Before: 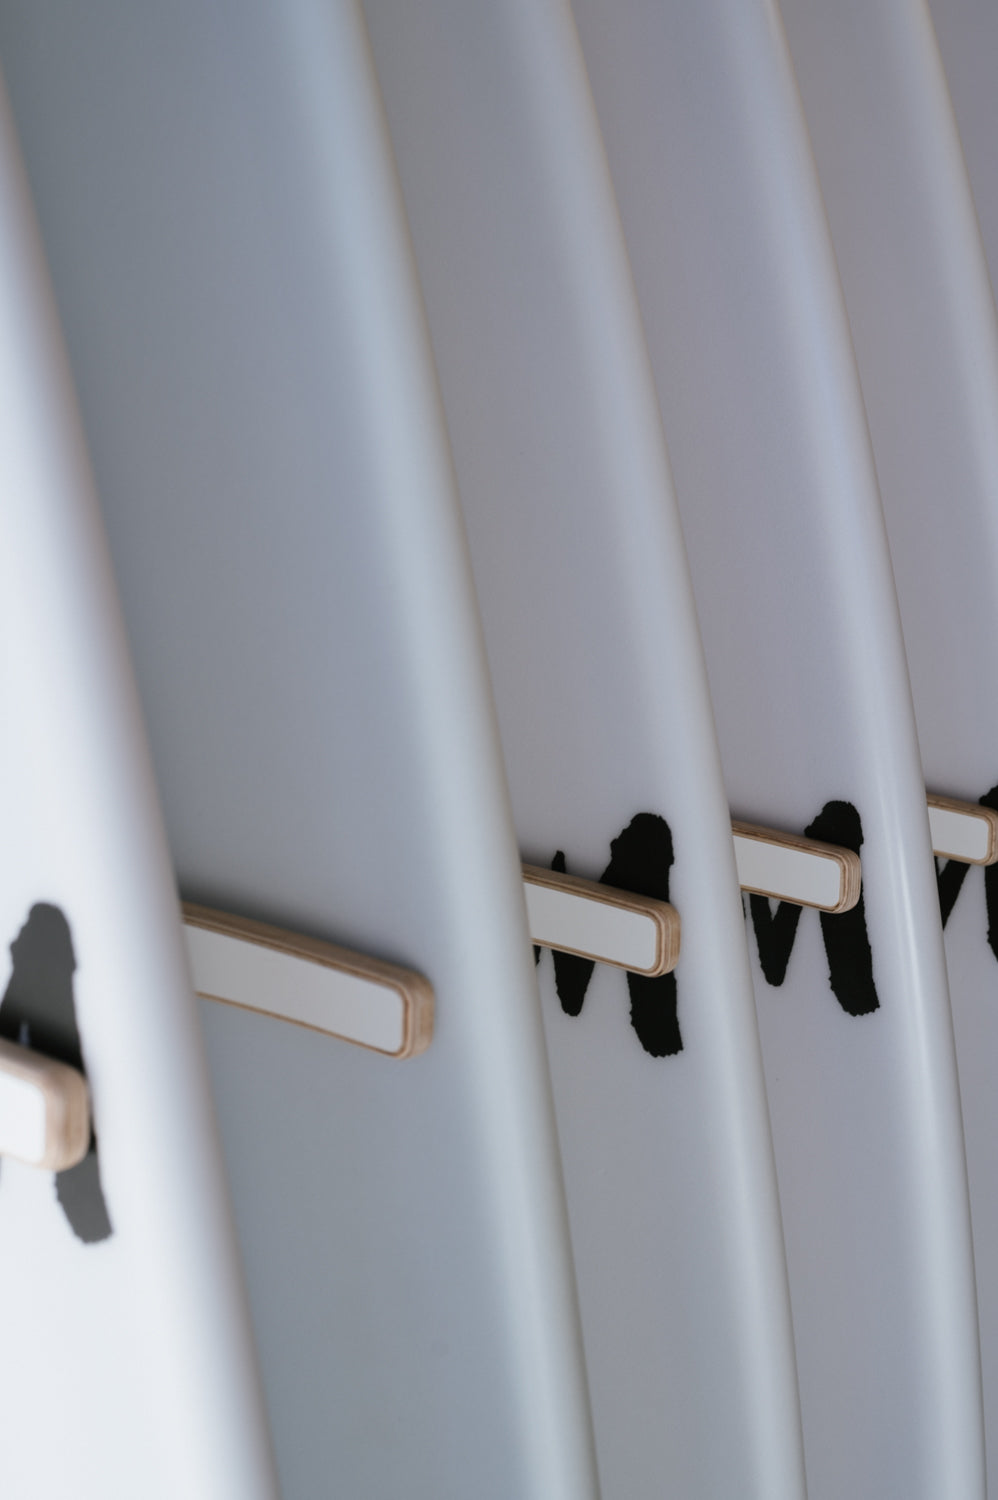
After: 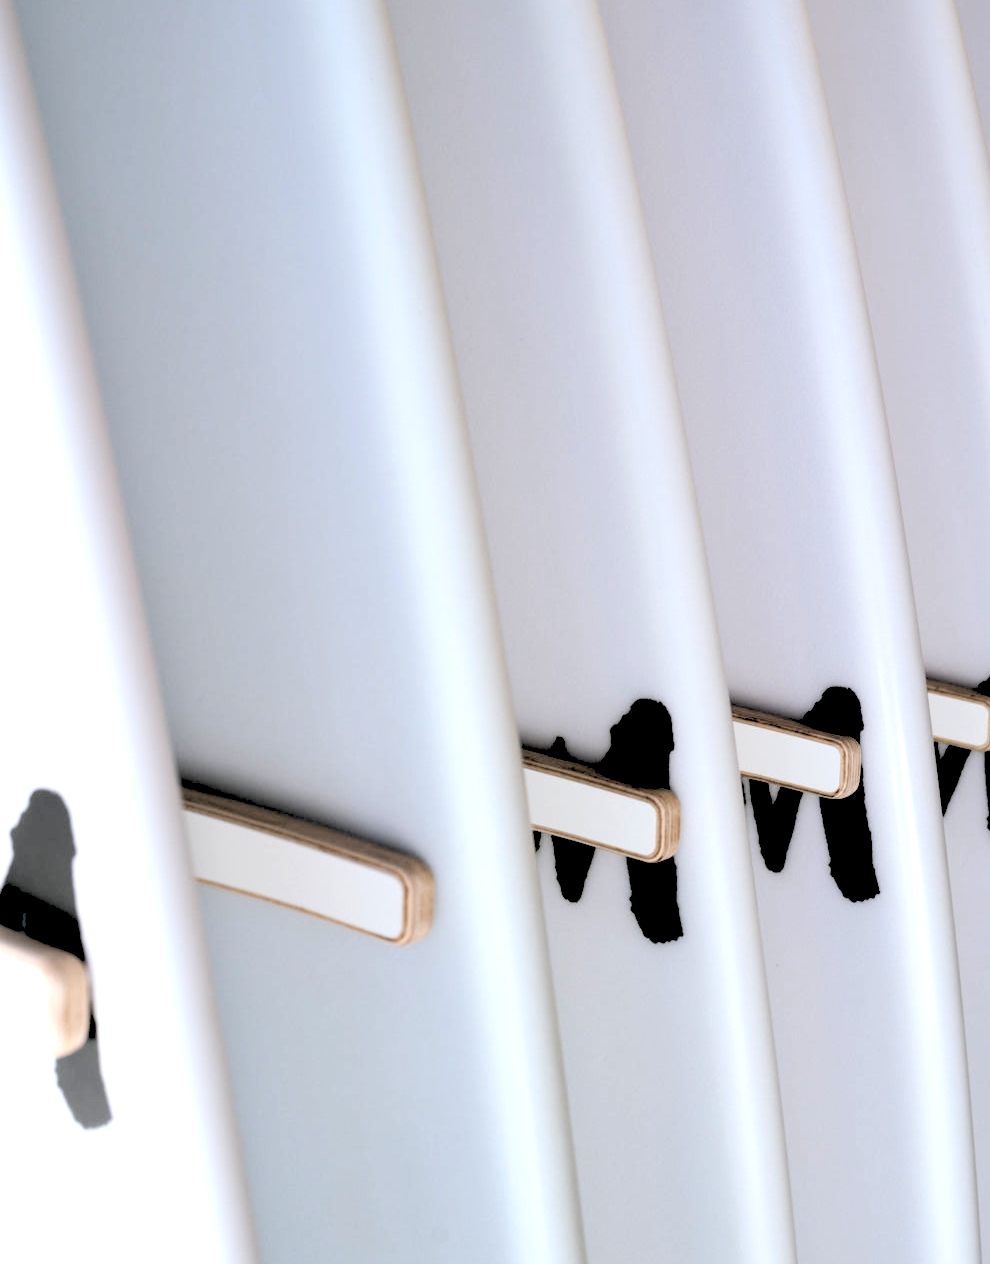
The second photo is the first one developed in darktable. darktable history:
rgb levels: levels [[0.027, 0.429, 0.996], [0, 0.5, 1], [0, 0.5, 1]]
crop: top 7.625%, bottom 8.027%
tone equalizer: -8 EV -1.08 EV, -7 EV -1.01 EV, -6 EV -0.867 EV, -5 EV -0.578 EV, -3 EV 0.578 EV, -2 EV 0.867 EV, -1 EV 1.01 EV, +0 EV 1.08 EV, edges refinement/feathering 500, mask exposure compensation -1.57 EV, preserve details no
